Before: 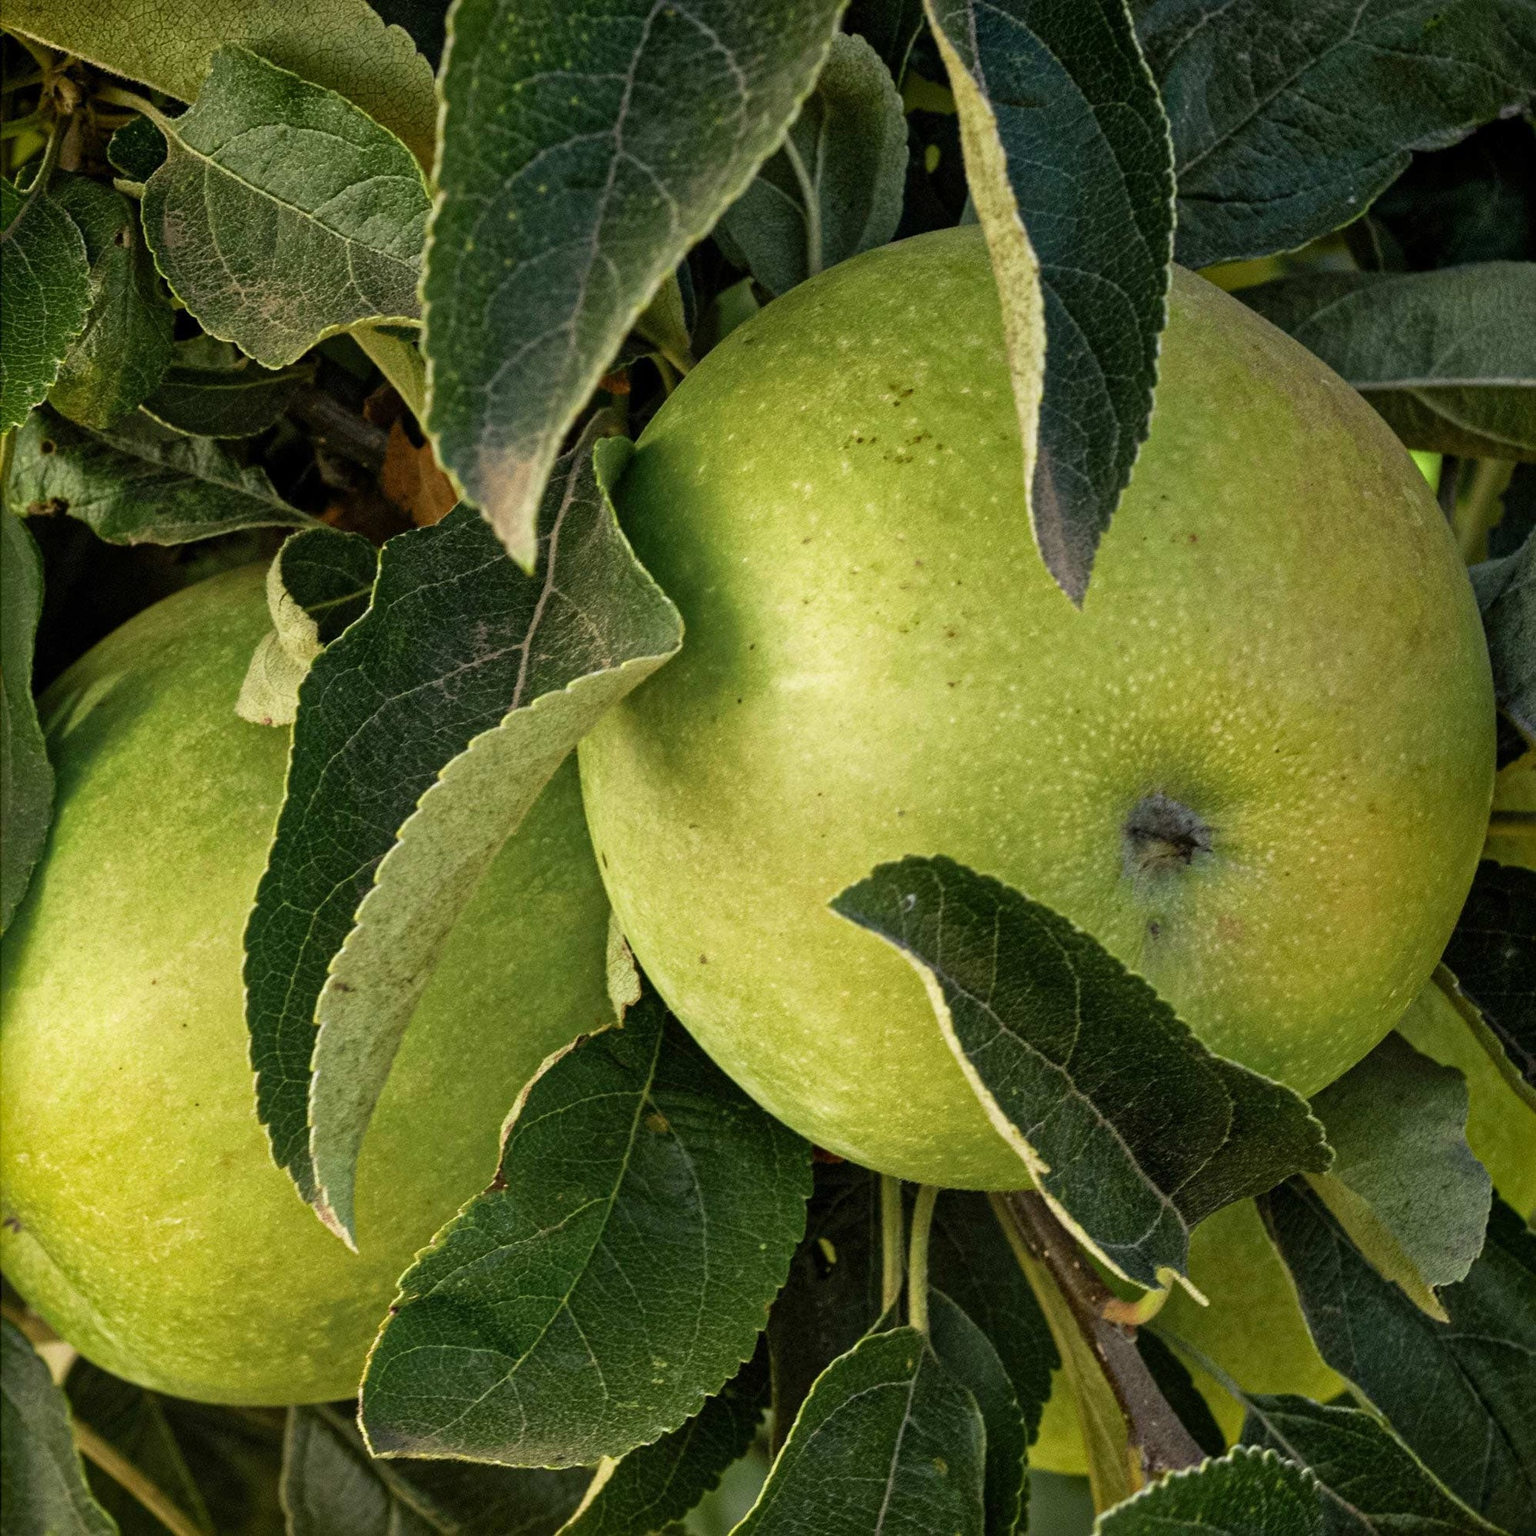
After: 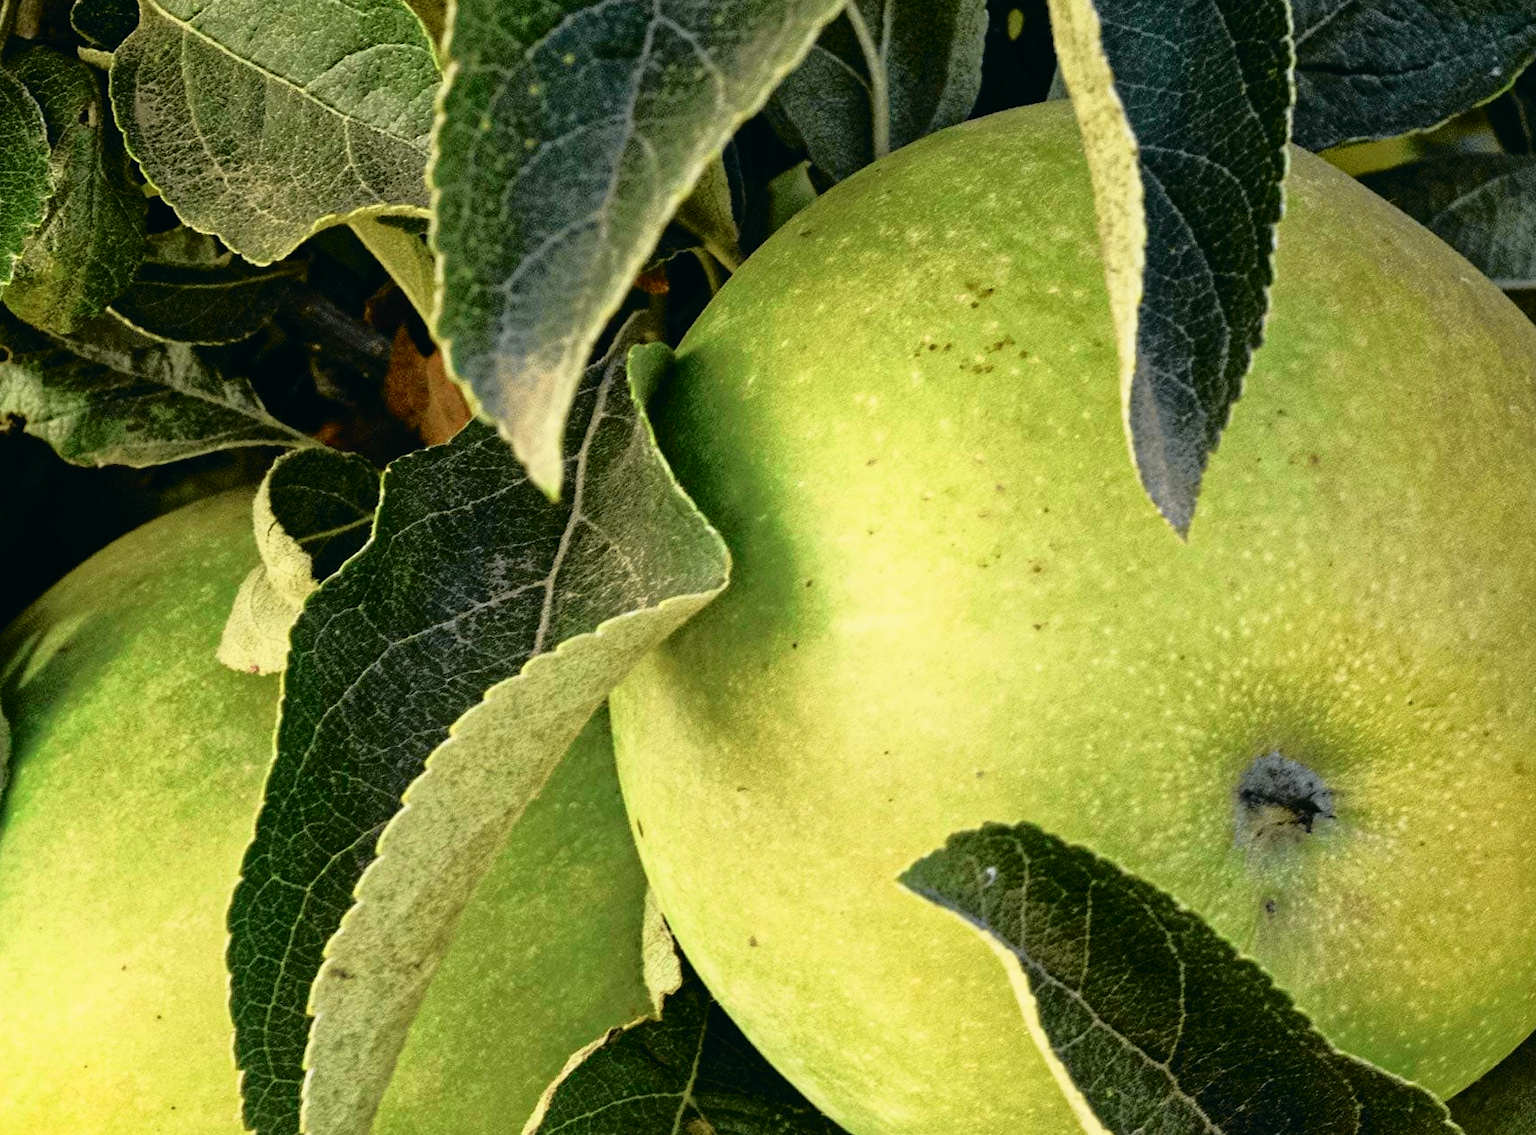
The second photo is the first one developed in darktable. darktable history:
tone curve: curves: ch0 [(0, 0.015) (0.091, 0.055) (0.184, 0.159) (0.304, 0.382) (0.492, 0.579) (0.628, 0.755) (0.832, 0.932) (0.984, 0.963)]; ch1 [(0, 0) (0.34, 0.235) (0.46, 0.46) (0.515, 0.502) (0.553, 0.567) (0.764, 0.815) (1, 1)]; ch2 [(0, 0) (0.44, 0.458) (0.479, 0.492) (0.524, 0.507) (0.557, 0.567) (0.673, 0.699) (1, 1)], color space Lab, independent channels, preserve colors none
crop: left 3.015%, top 8.969%, right 9.647%, bottom 26.457%
